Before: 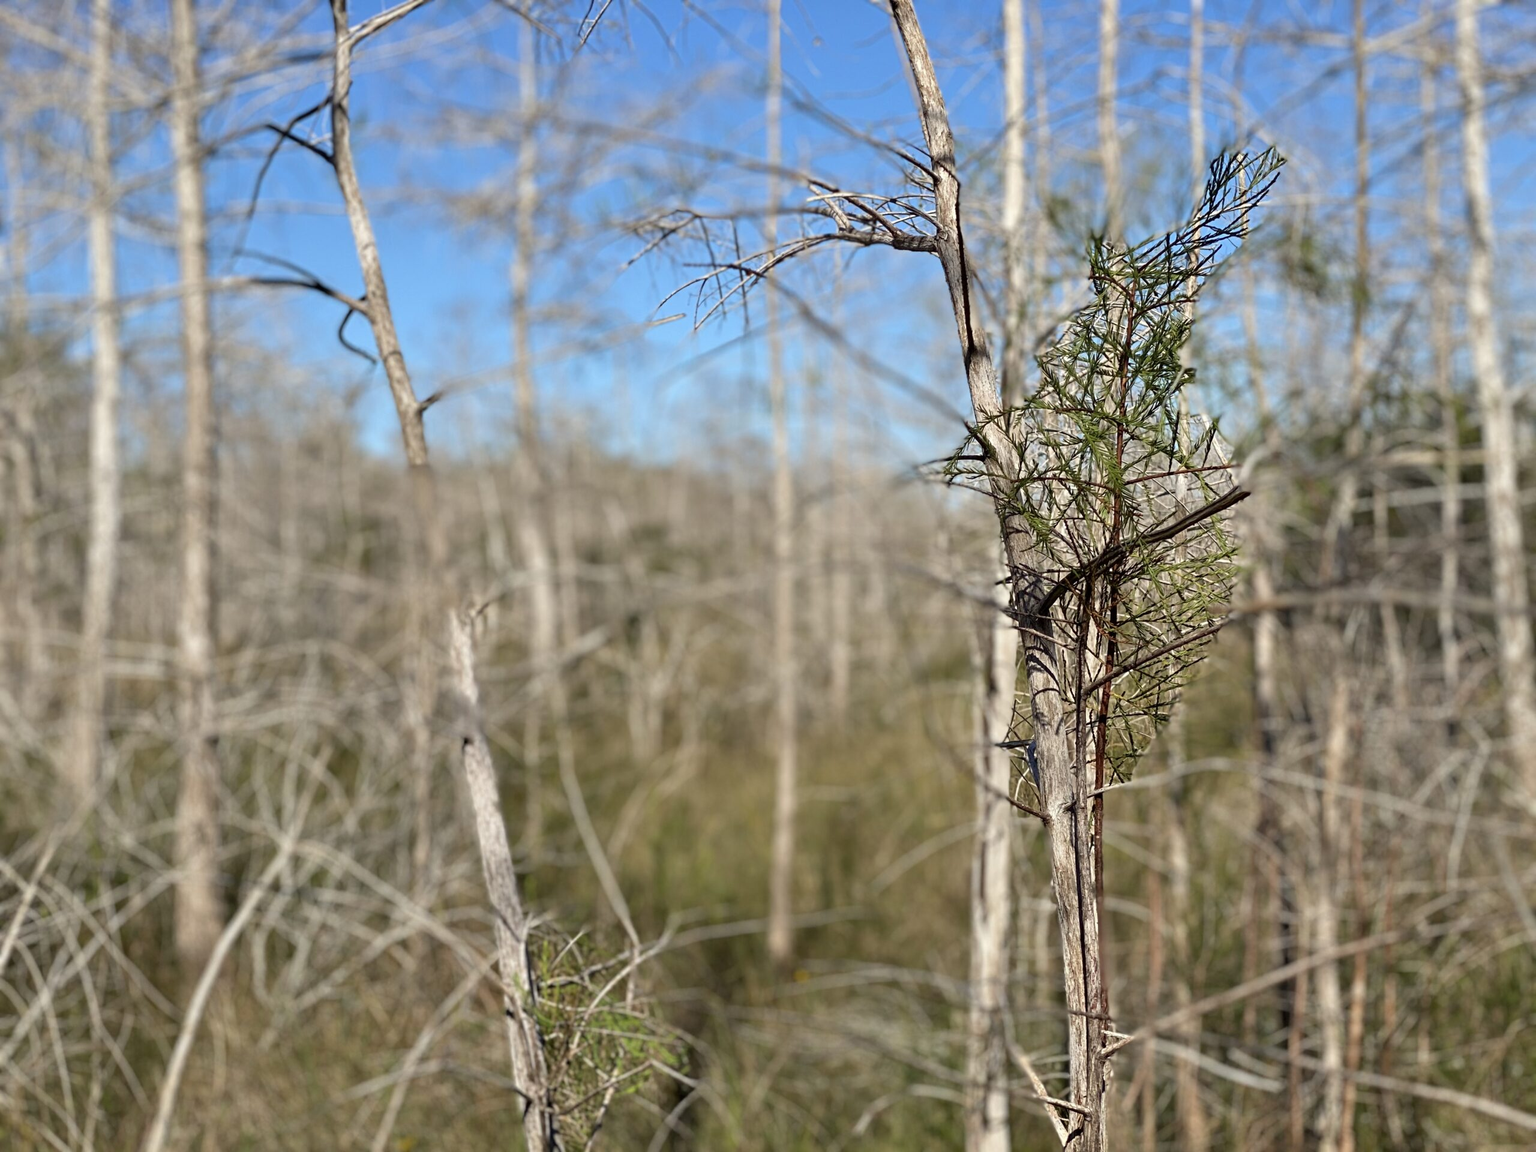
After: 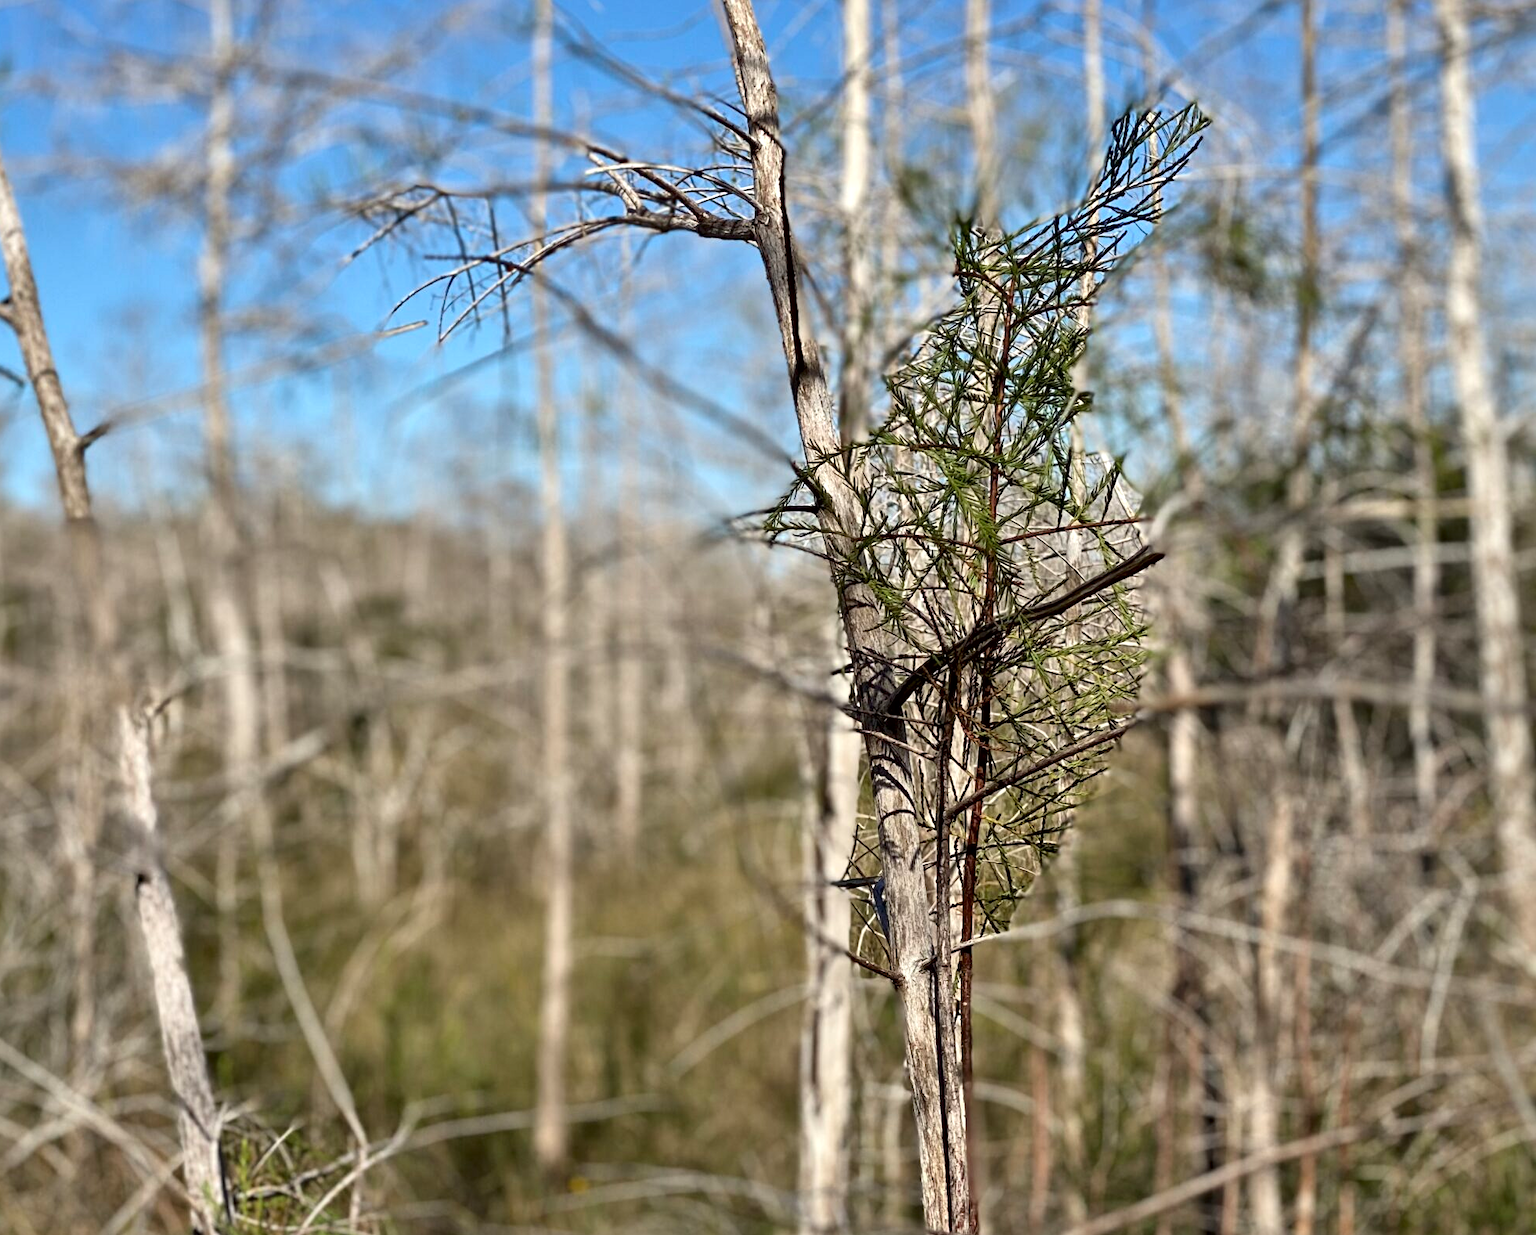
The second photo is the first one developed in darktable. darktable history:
crop: left 23.349%, top 5.913%, bottom 11.878%
local contrast: mode bilateral grid, contrast 26, coarseness 59, detail 150%, midtone range 0.2
